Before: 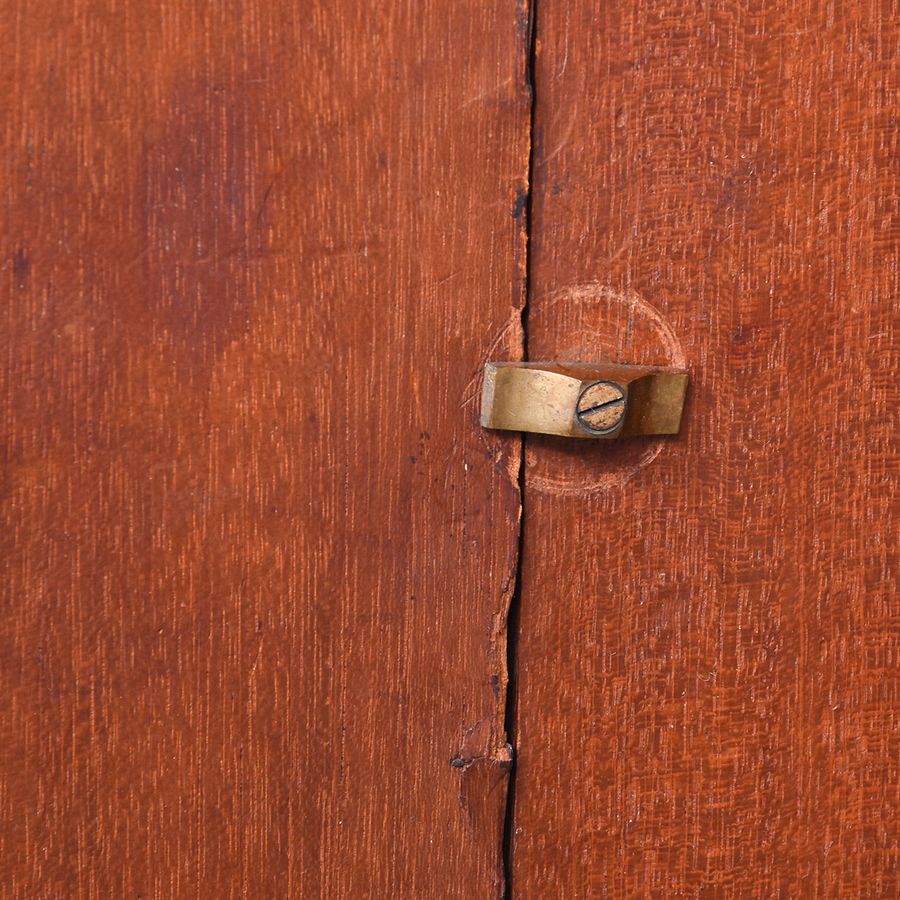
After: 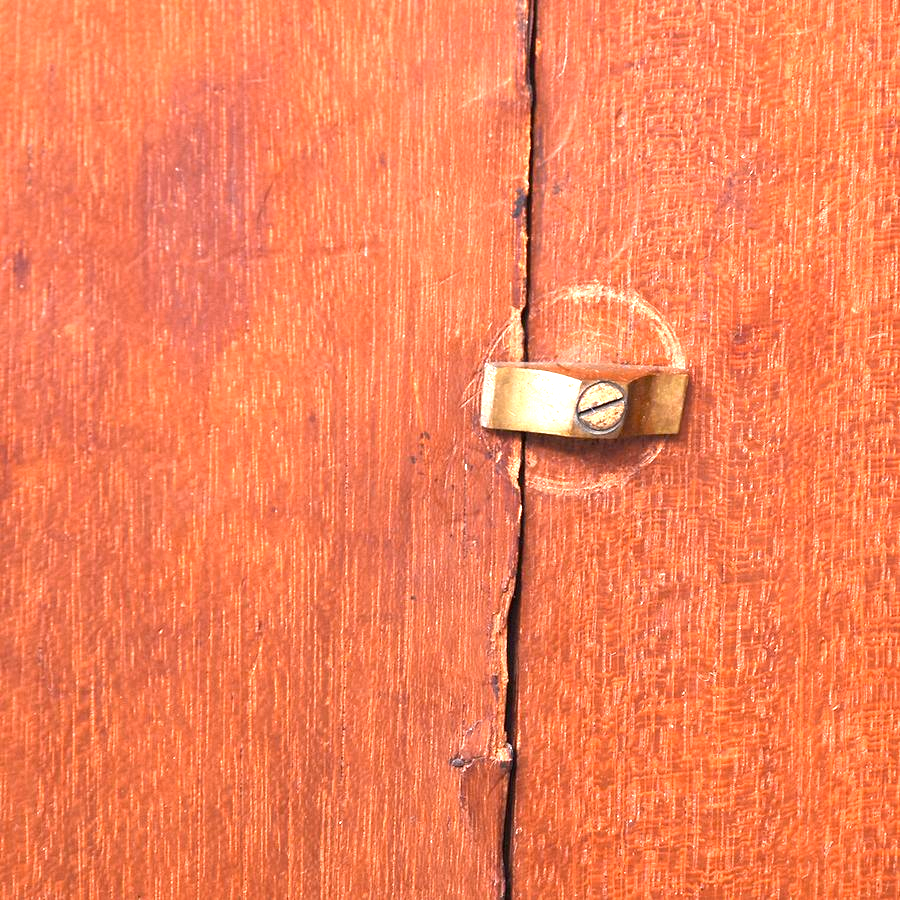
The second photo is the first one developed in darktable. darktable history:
exposure: black level correction 0.001, exposure 1.648 EV, compensate highlight preservation false
color correction: highlights b* -0.05, saturation 0.975
